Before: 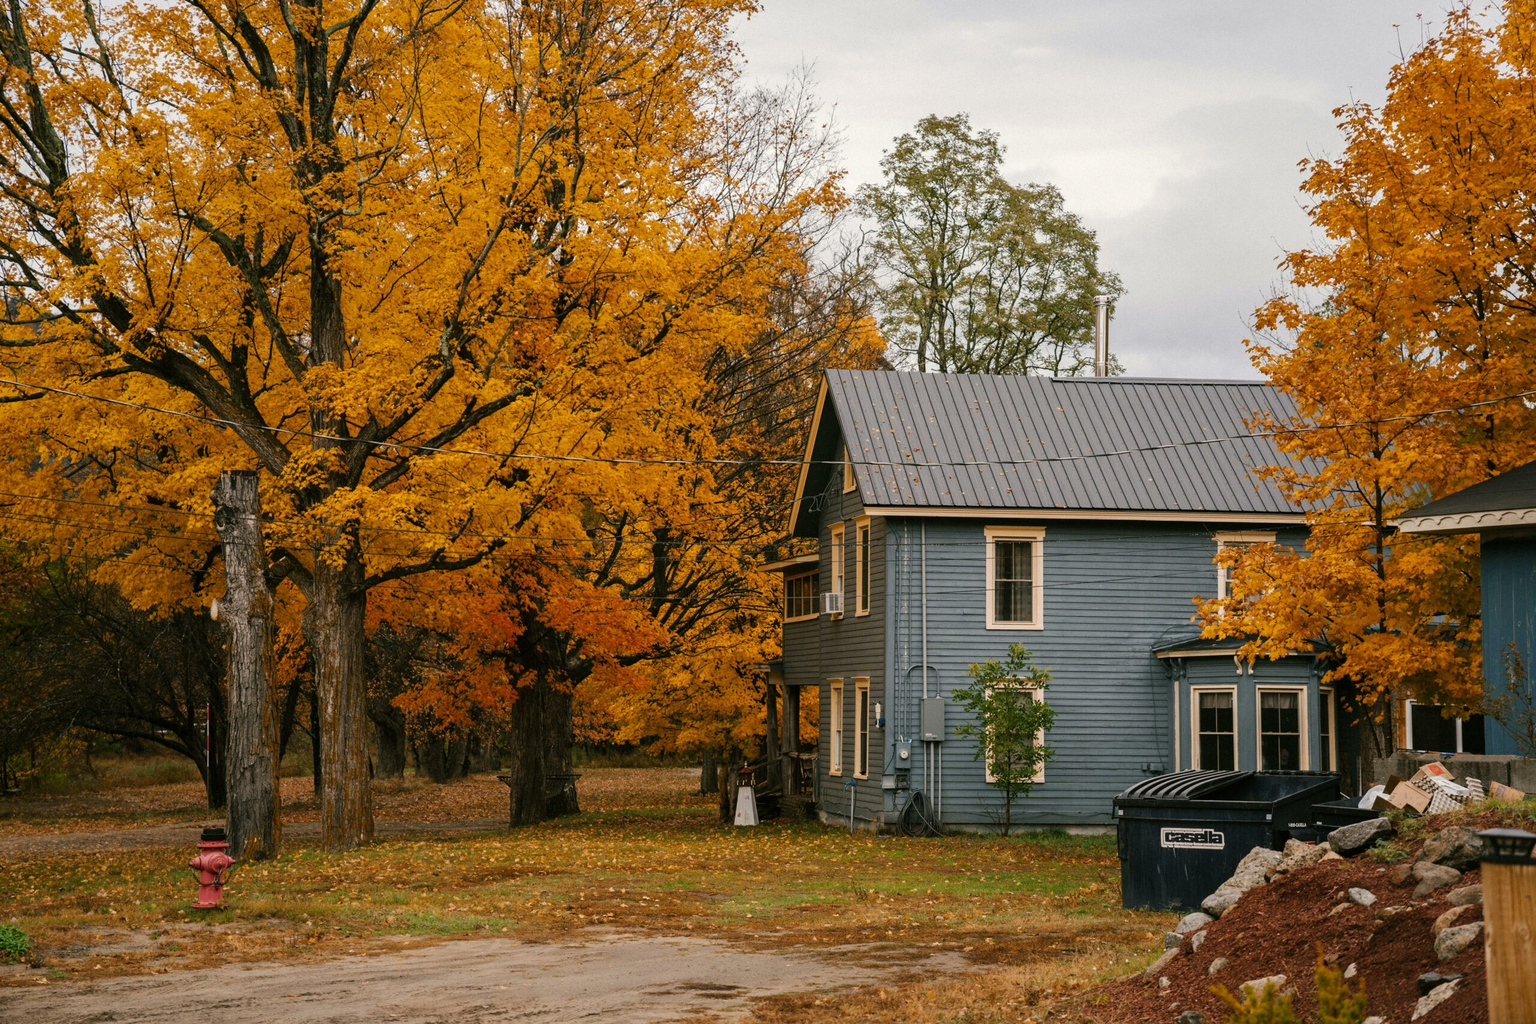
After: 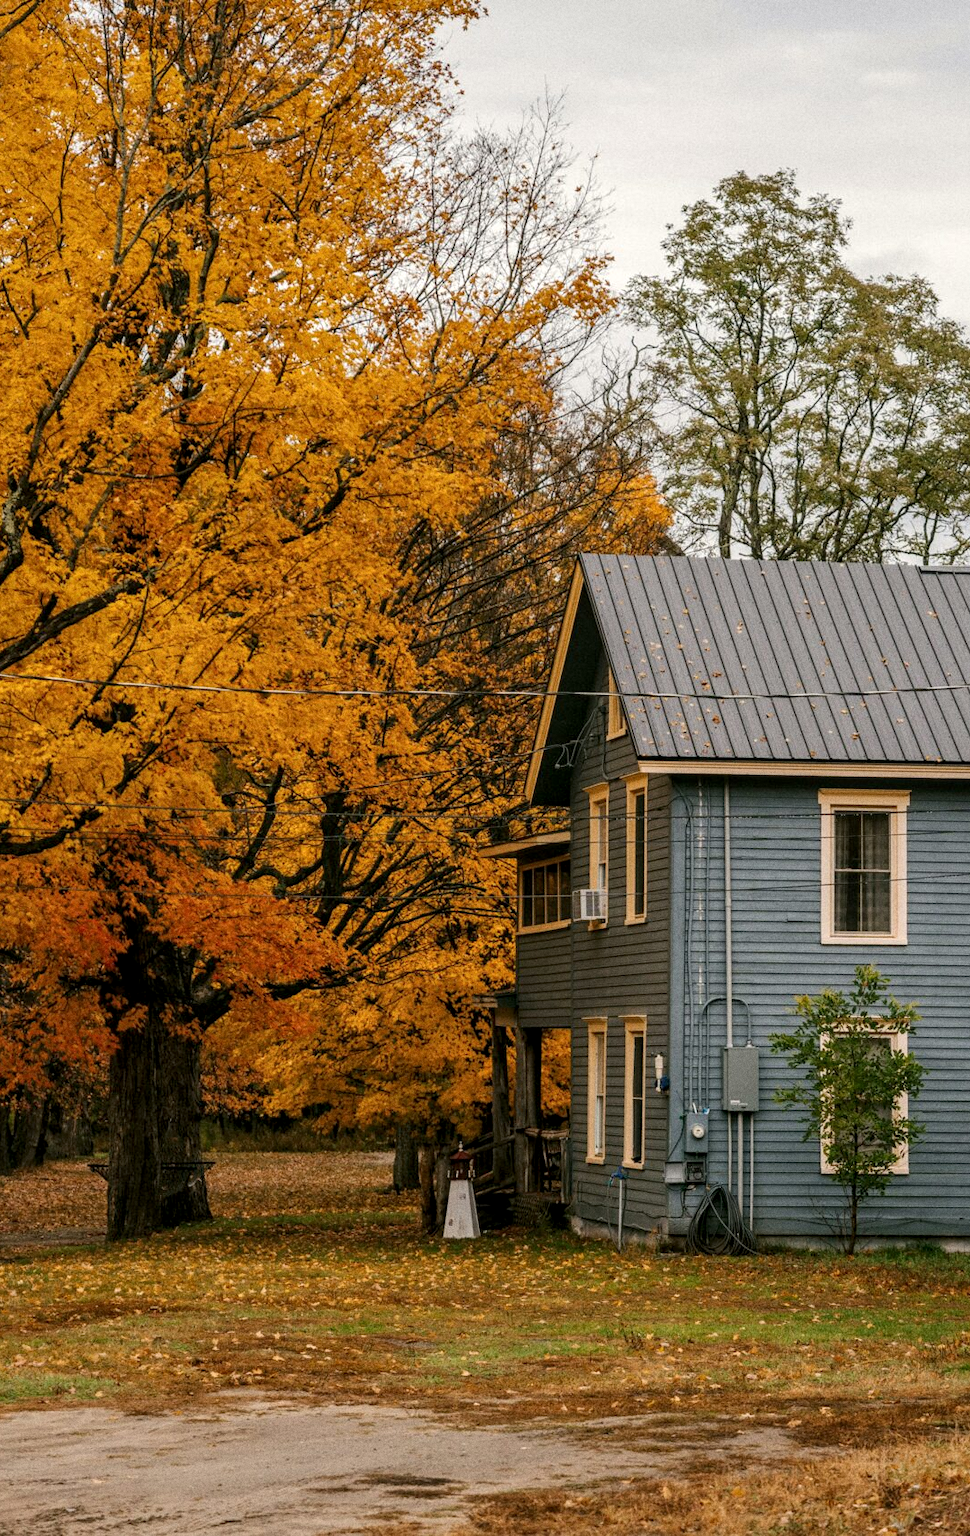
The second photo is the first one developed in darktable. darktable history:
grain: coarseness 0.09 ISO
crop: left 28.583%, right 29.231%
local contrast: on, module defaults
